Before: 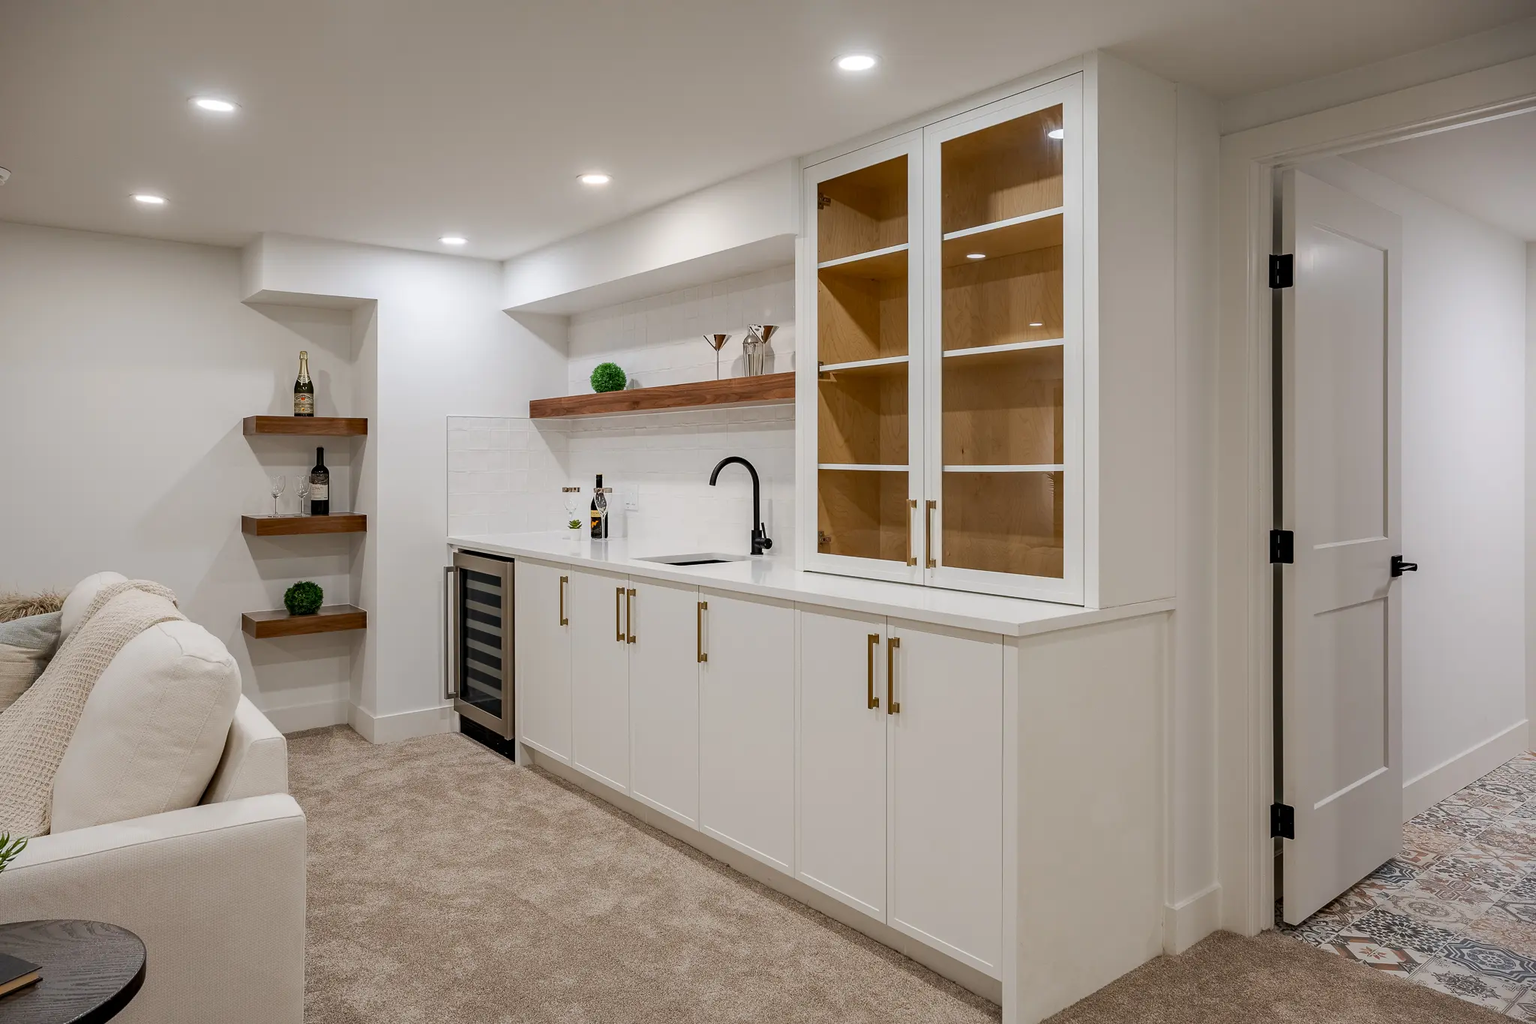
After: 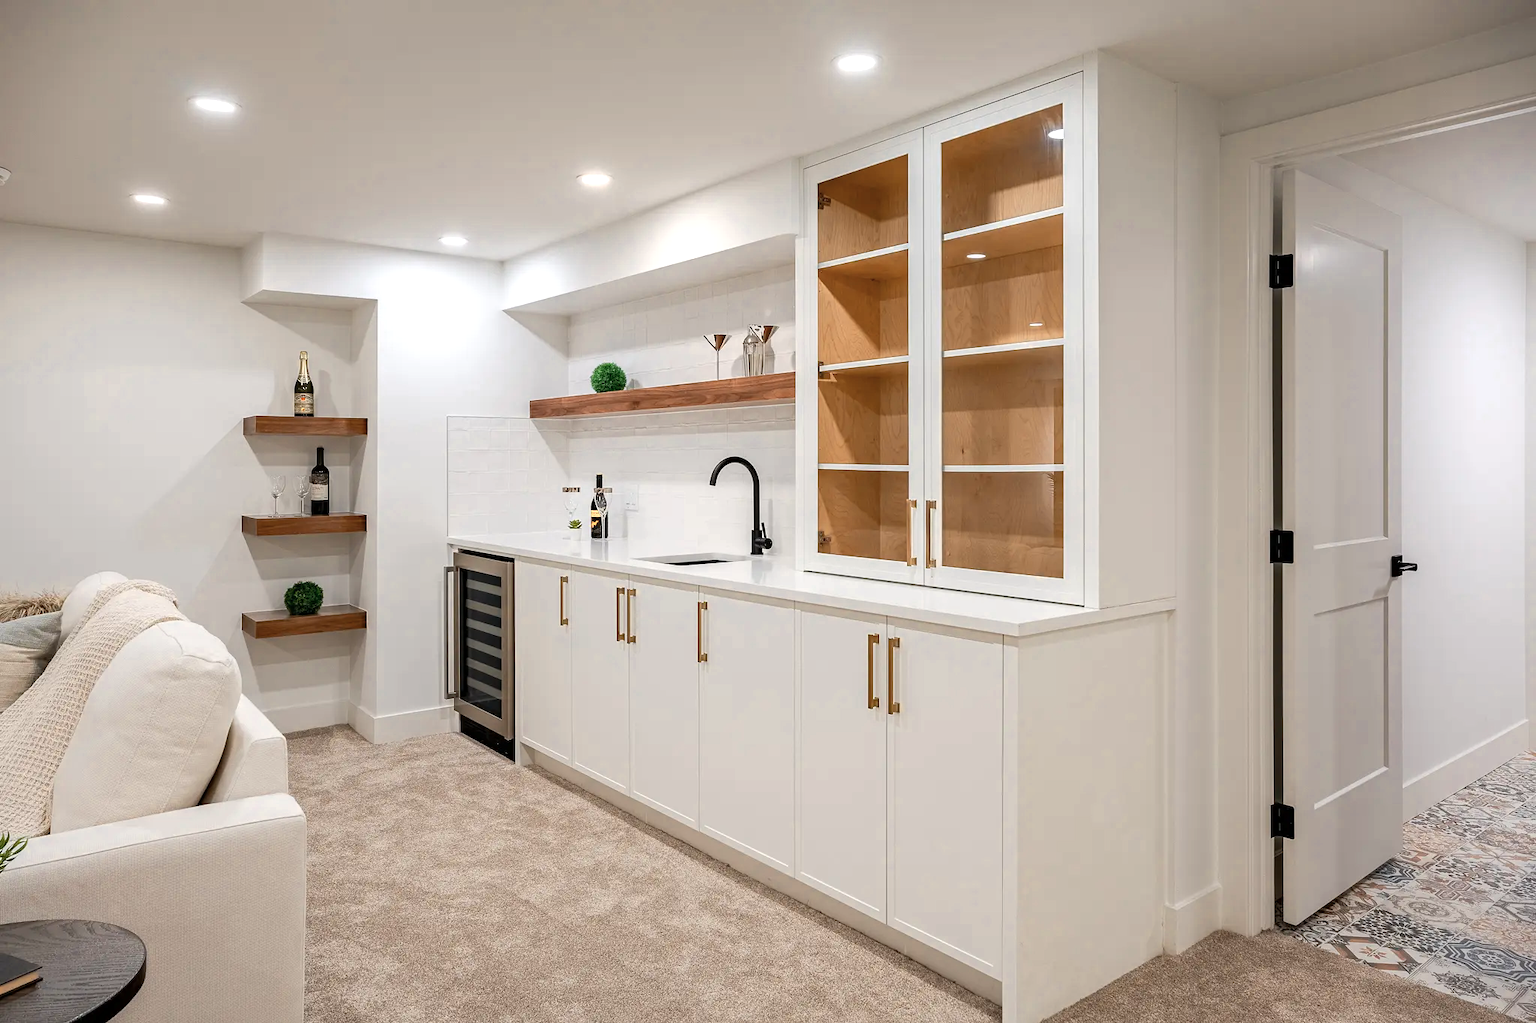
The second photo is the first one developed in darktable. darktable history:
exposure: exposure 0.372 EV, compensate highlight preservation false
color zones: curves: ch0 [(0.018, 0.548) (0.224, 0.64) (0.425, 0.447) (0.675, 0.575) (0.732, 0.579)]; ch1 [(0.066, 0.487) (0.25, 0.5) (0.404, 0.43) (0.75, 0.421) (0.956, 0.421)]; ch2 [(0.044, 0.561) (0.215, 0.465) (0.399, 0.544) (0.465, 0.548) (0.614, 0.447) (0.724, 0.43) (0.882, 0.623) (0.956, 0.632)]
